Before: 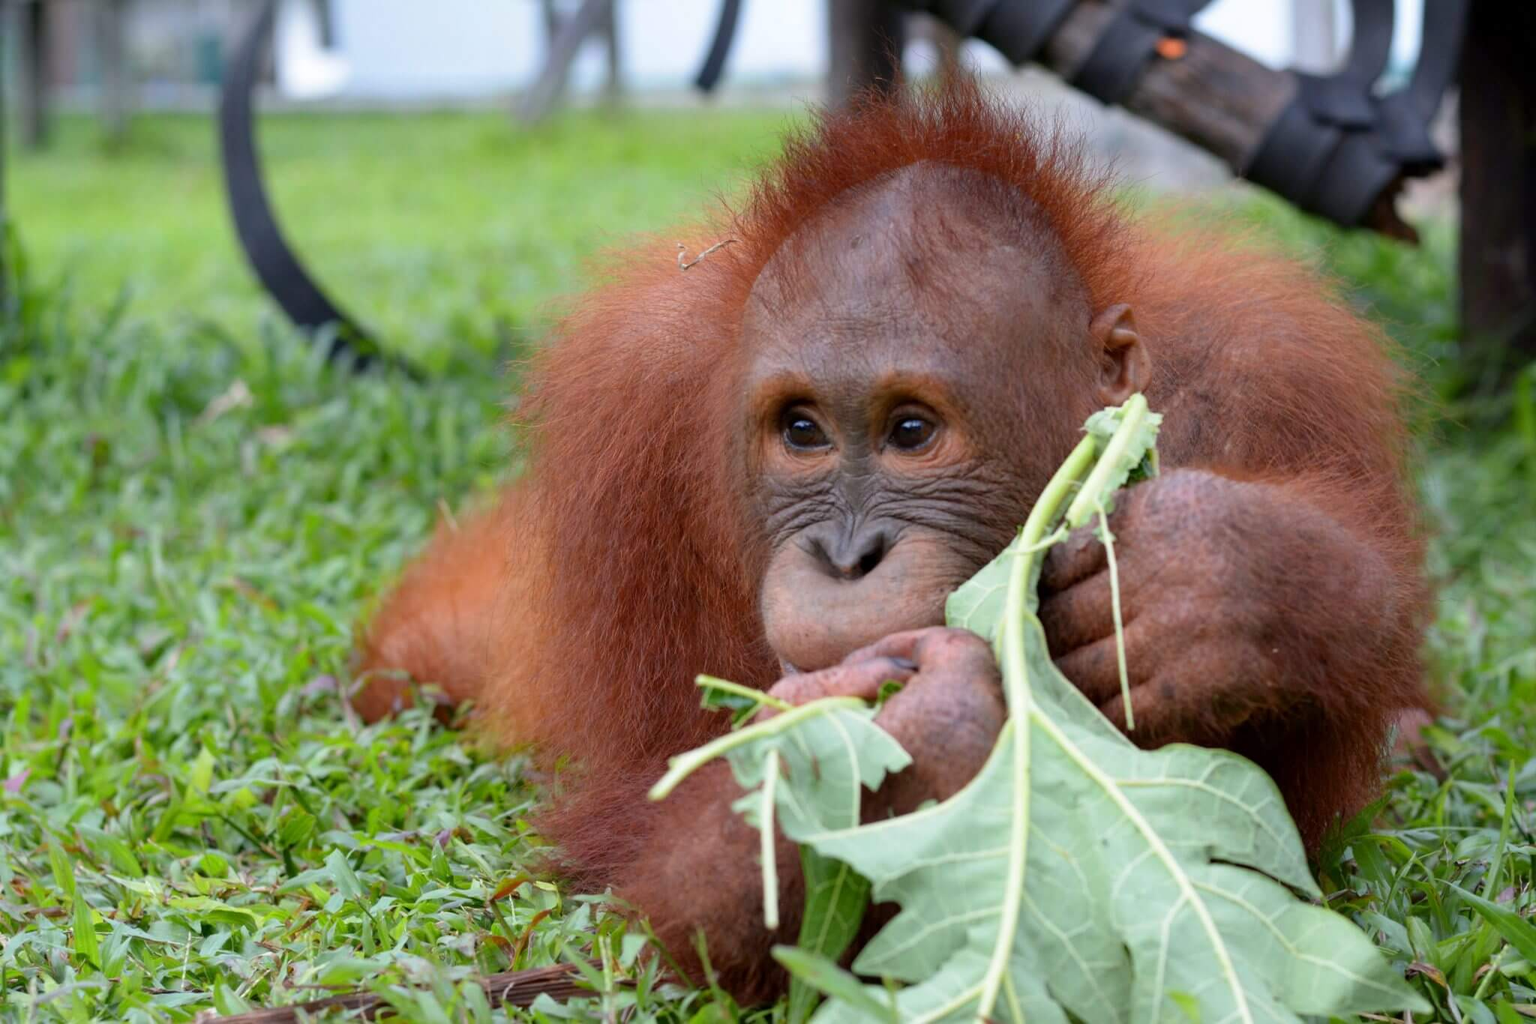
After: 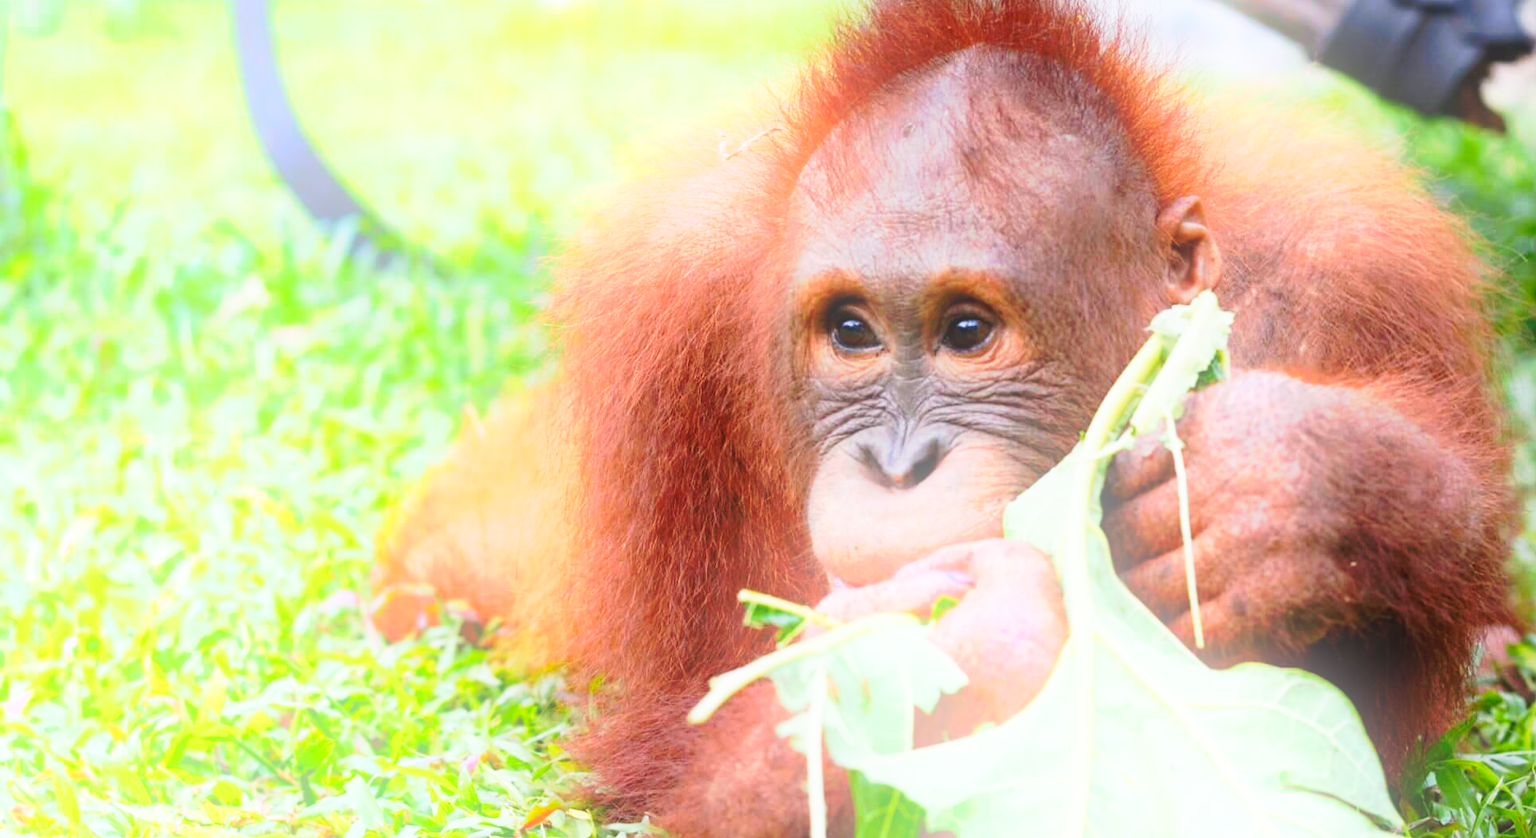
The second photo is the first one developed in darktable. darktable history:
bloom: on, module defaults
crop and rotate: angle 0.03°, top 11.643%, right 5.651%, bottom 11.189%
tone curve: curves: ch0 [(0, 0) (0.003, 0.003) (0.011, 0.013) (0.025, 0.029) (0.044, 0.052) (0.069, 0.081) (0.1, 0.116) (0.136, 0.158) (0.177, 0.207) (0.224, 0.268) (0.277, 0.373) (0.335, 0.465) (0.399, 0.565) (0.468, 0.674) (0.543, 0.79) (0.623, 0.853) (0.709, 0.918) (0.801, 0.956) (0.898, 0.977) (1, 1)], preserve colors none
